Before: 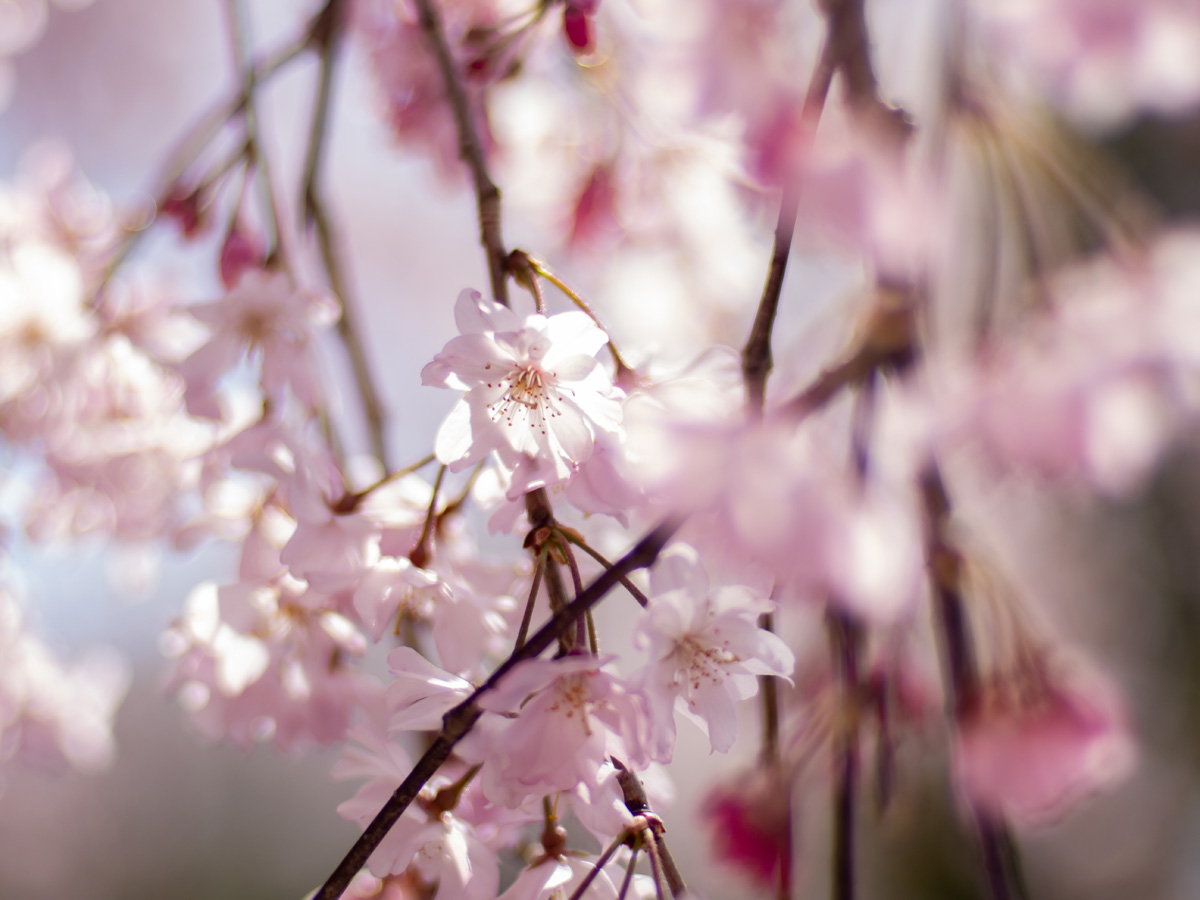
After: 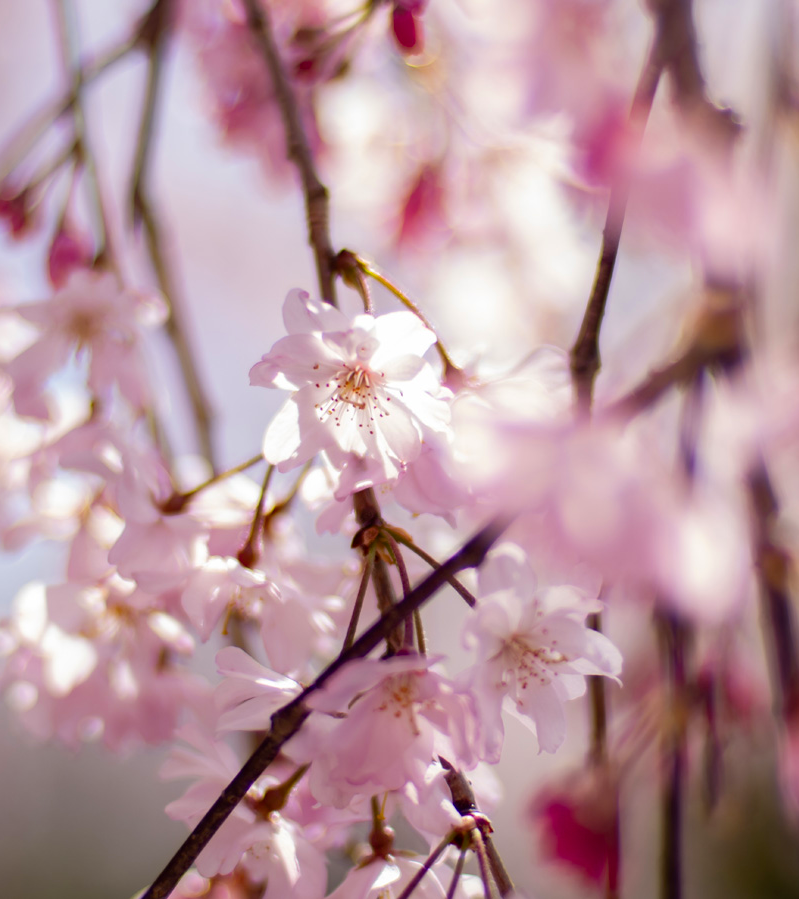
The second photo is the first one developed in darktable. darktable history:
crop and rotate: left 14.385%, right 18.948%
shadows and highlights: shadows 30.86, highlights 0, soften with gaussian
color balance rgb: perceptual saturation grading › global saturation 20%, global vibrance 10%
rotate and perspective: crop left 0, crop top 0
